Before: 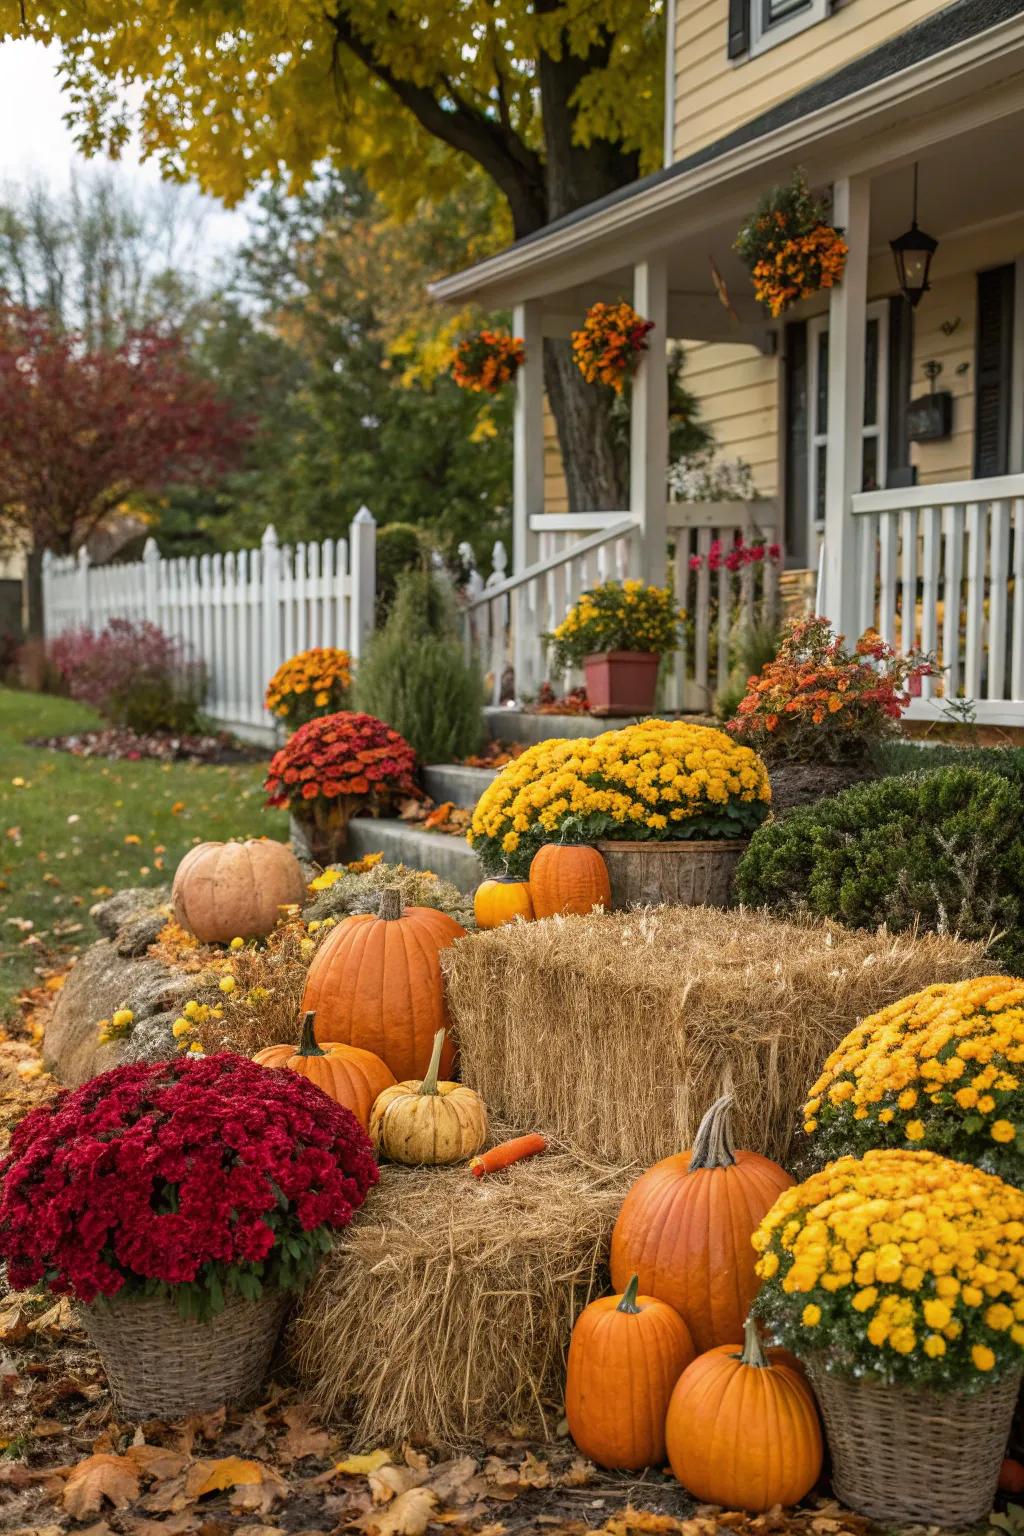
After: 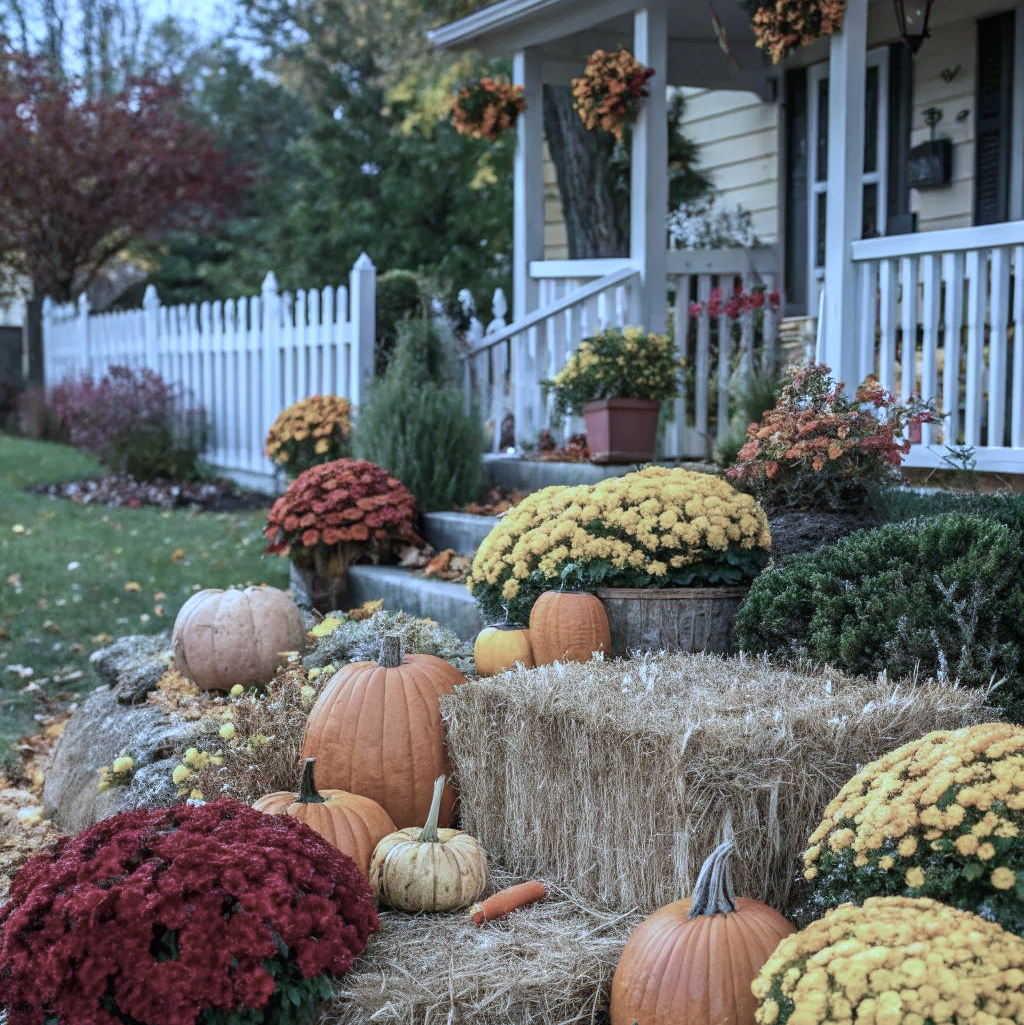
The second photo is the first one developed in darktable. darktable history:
crop: top 16.505%, bottom 16.754%
color calibration: illuminant as shot in camera, x 0.443, y 0.411, temperature 2908.64 K
contrast brightness saturation: contrast 0.098, saturation -0.357
